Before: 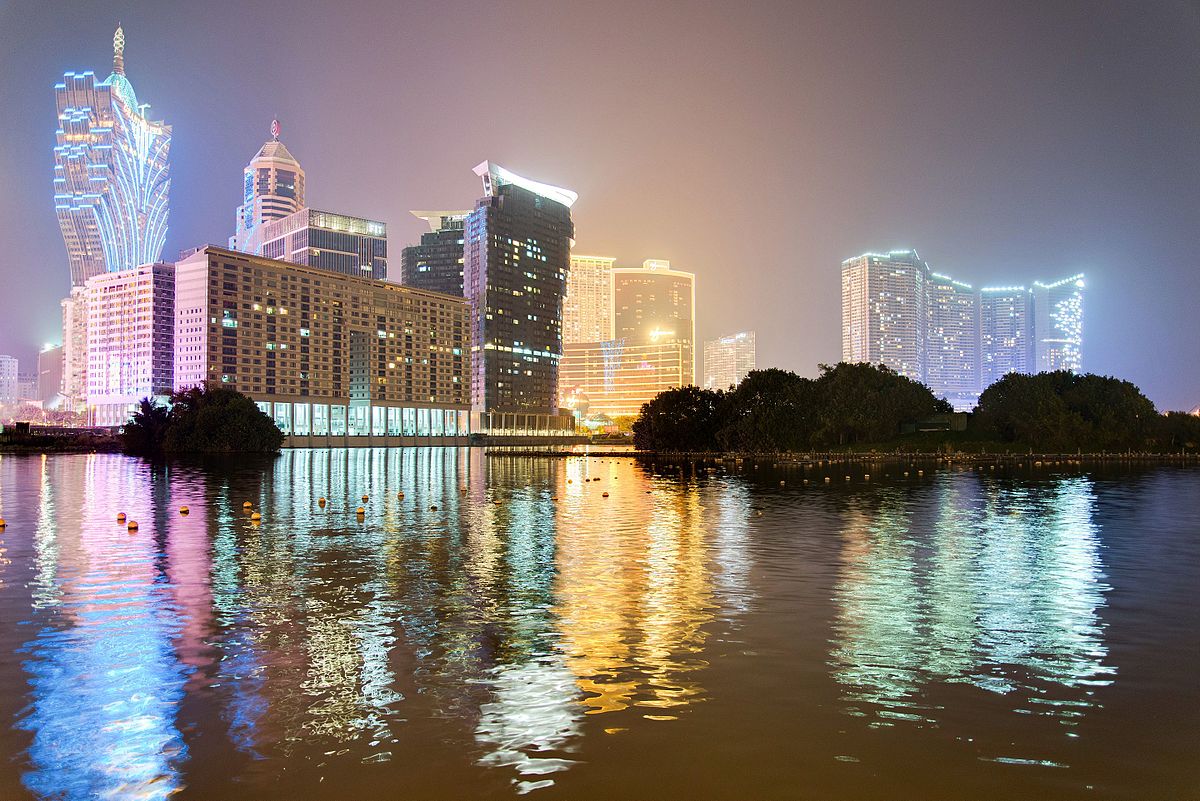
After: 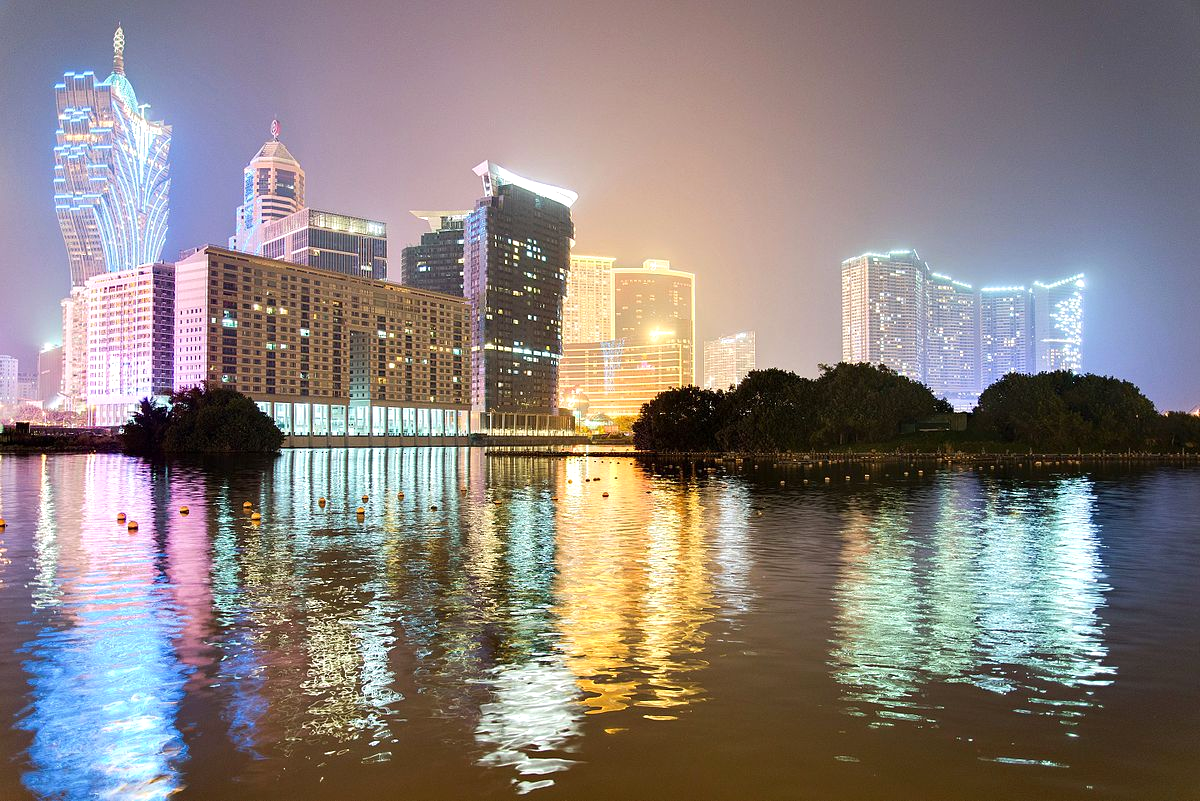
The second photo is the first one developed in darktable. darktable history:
base curve: preserve colors none
exposure: exposure 0.248 EV, compensate highlight preservation false
